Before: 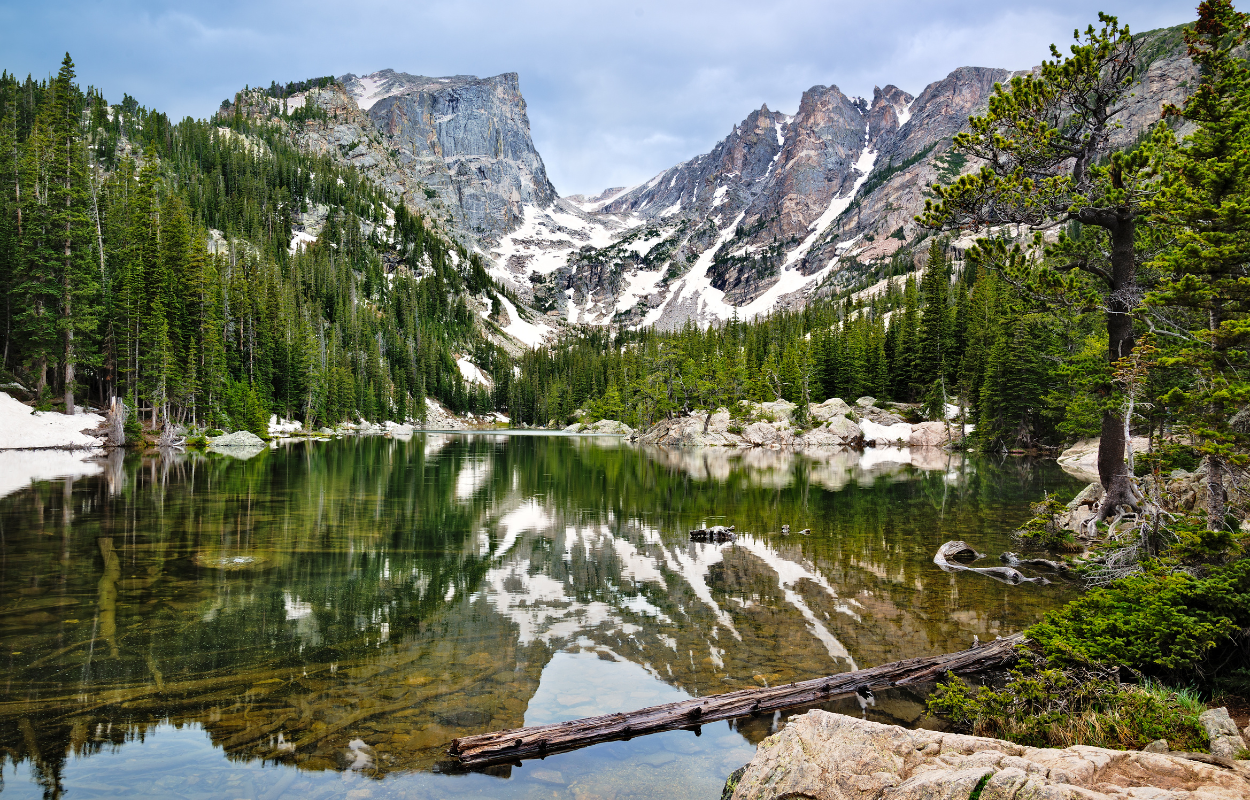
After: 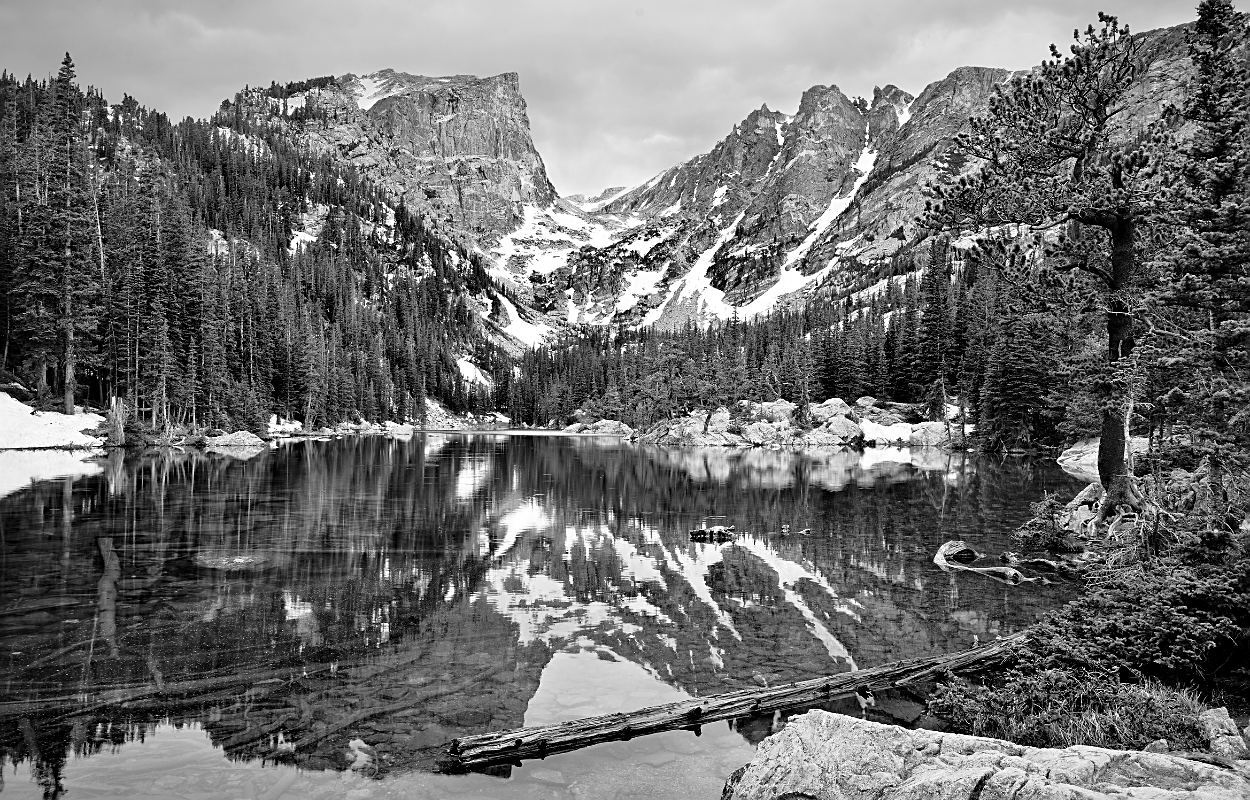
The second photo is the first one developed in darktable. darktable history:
exposure: black level correction 0.004, exposure 0.014 EV, compensate highlight preservation false
sharpen: on, module defaults
monochrome: on, module defaults
